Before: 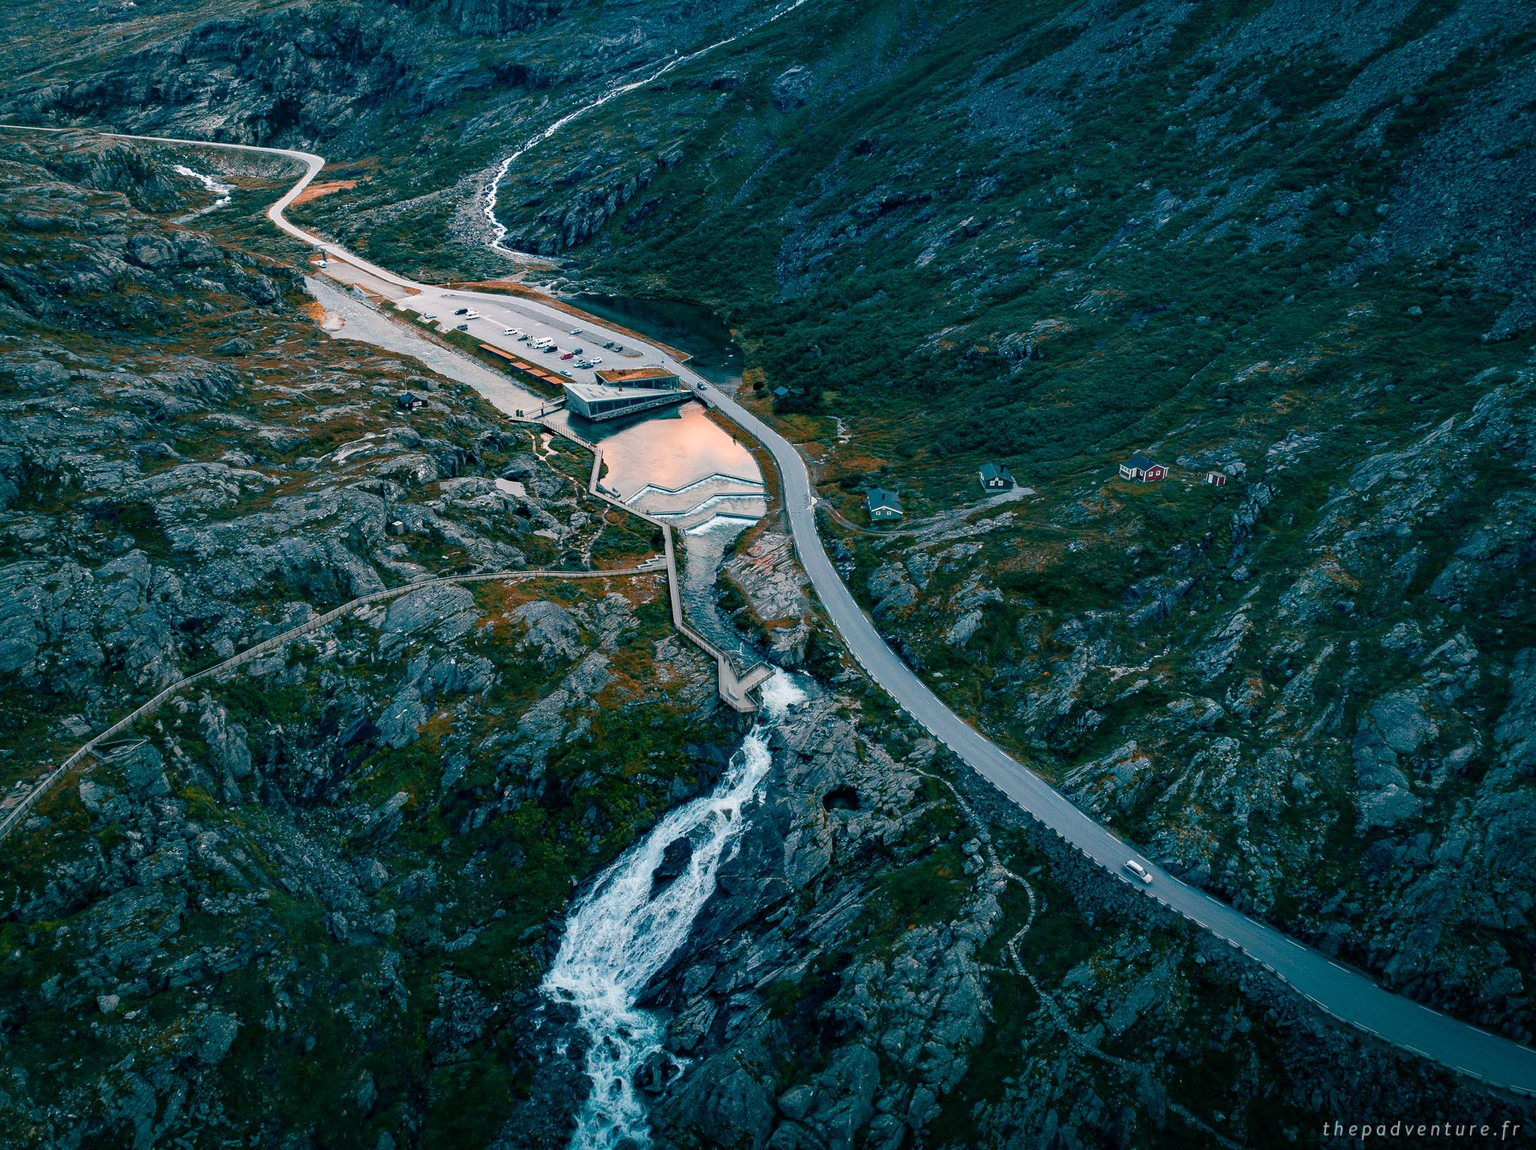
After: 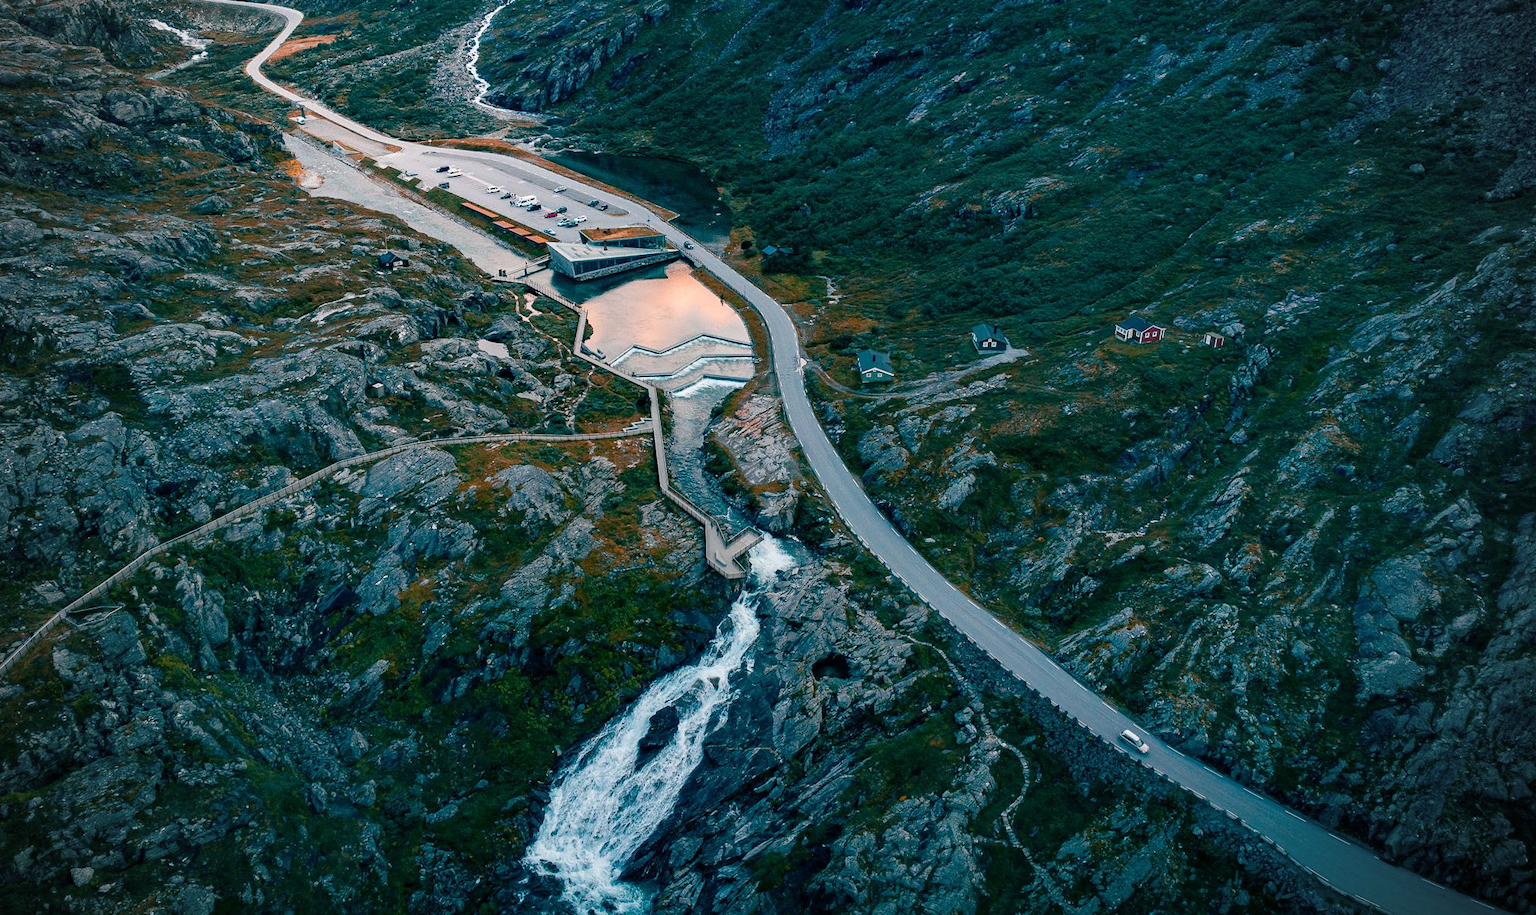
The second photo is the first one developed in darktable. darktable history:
crop and rotate: left 1.814%, top 12.818%, right 0.25%, bottom 9.225%
vignetting: on, module defaults
